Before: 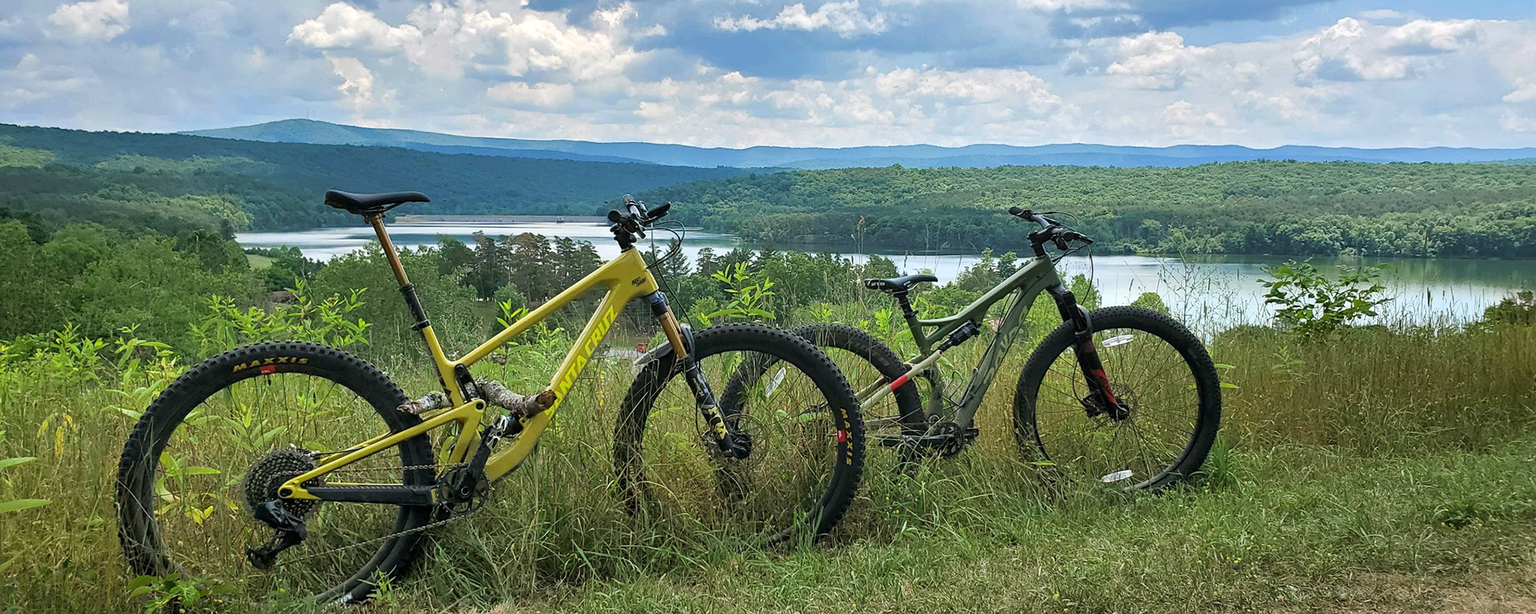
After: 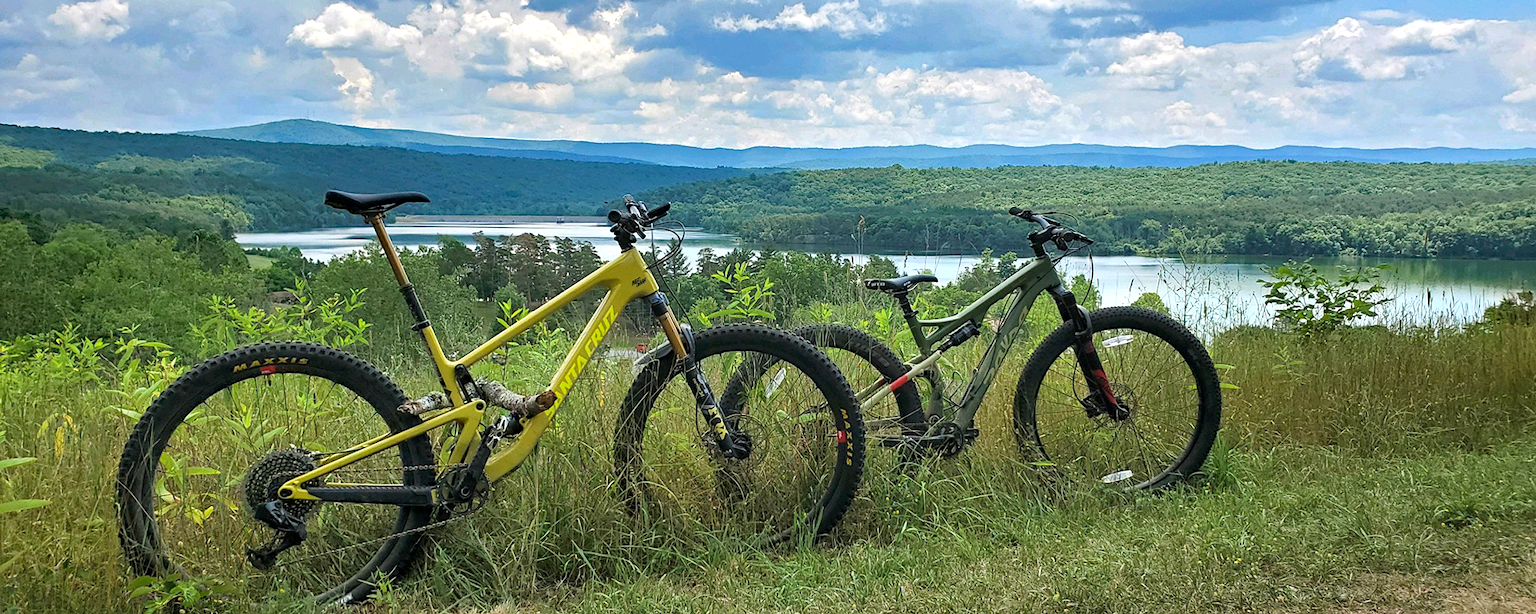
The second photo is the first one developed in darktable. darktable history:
exposure: exposure 0.2 EV, compensate exposure bias true, compensate highlight preservation false
haze removal: strength 0.304, distance 0.251, compatibility mode true, adaptive false
